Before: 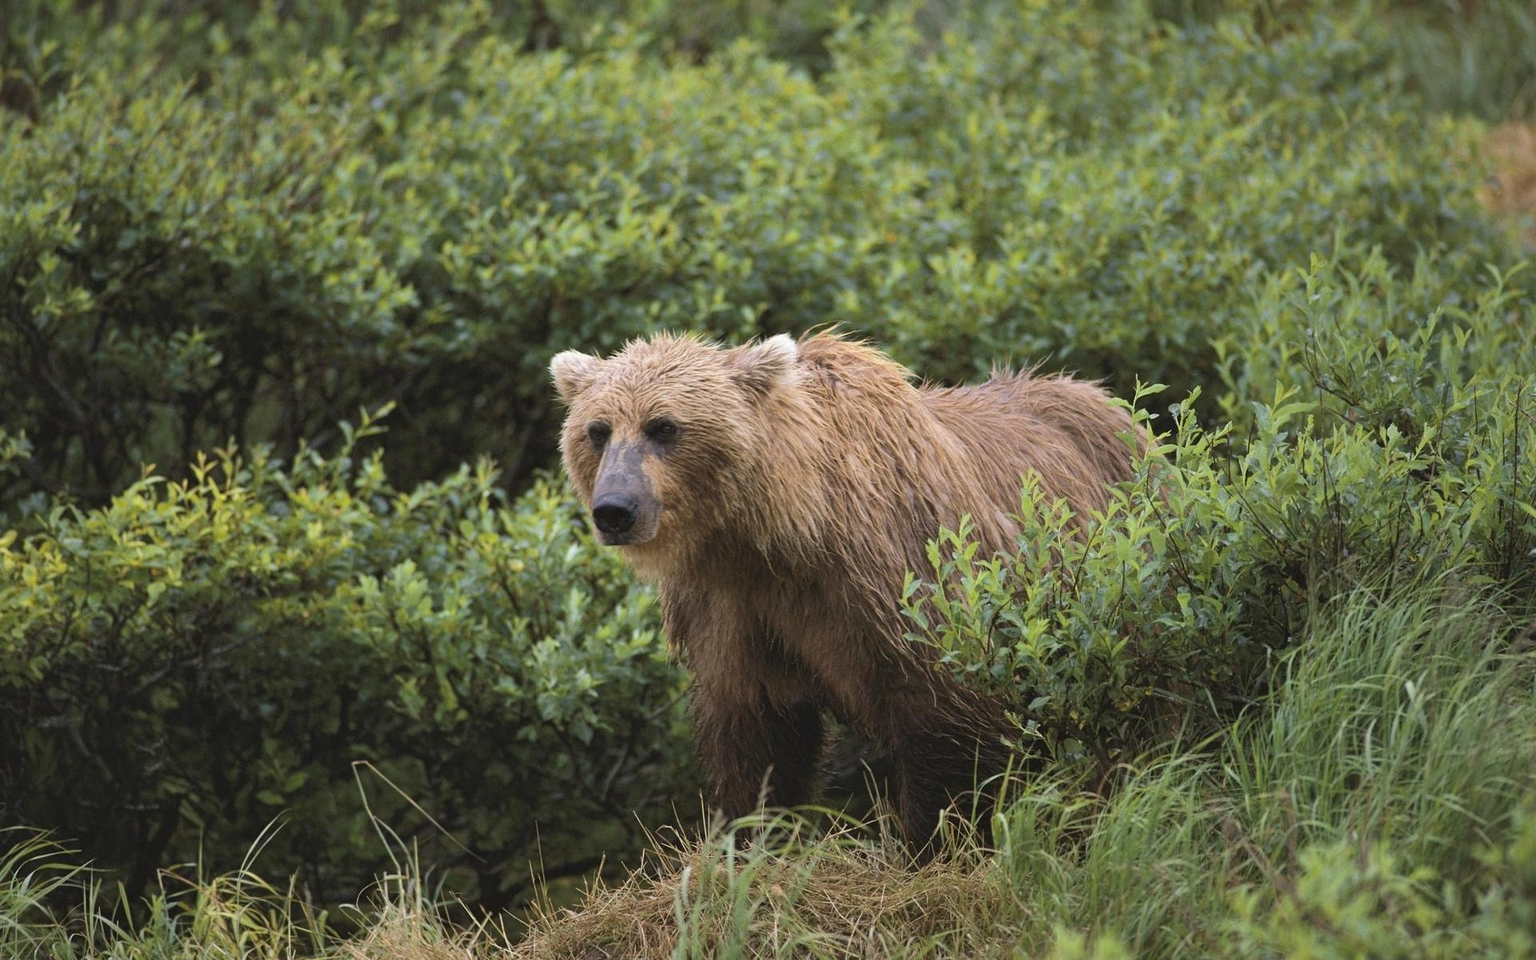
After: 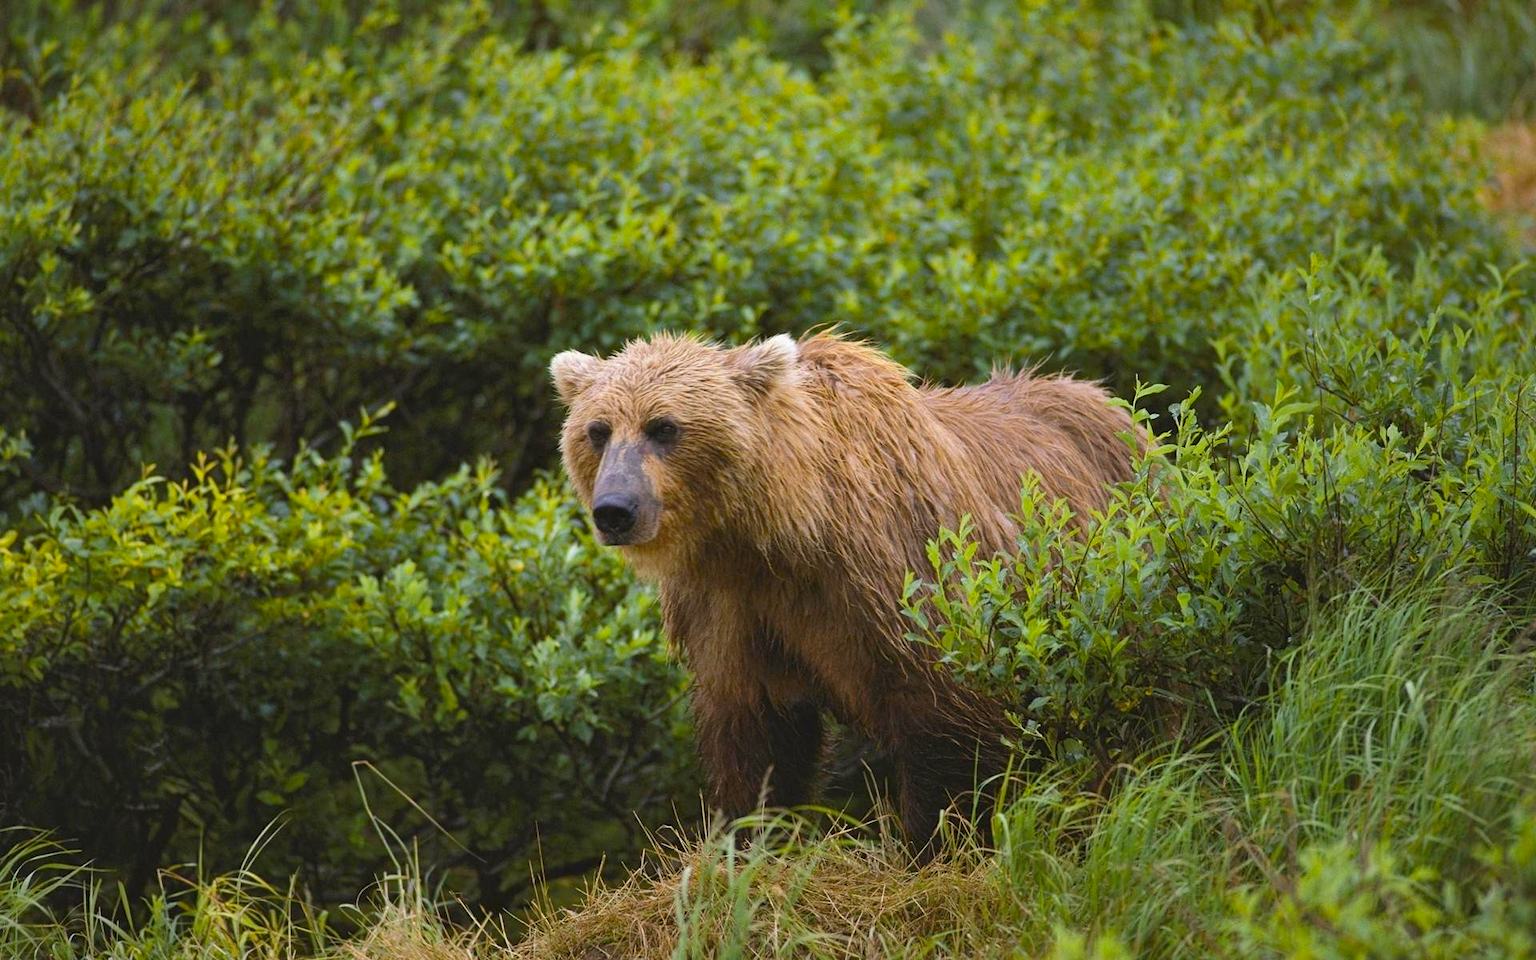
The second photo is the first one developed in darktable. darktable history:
color balance rgb: perceptual saturation grading › global saturation 36.317%, perceptual saturation grading › shadows 36.19%
